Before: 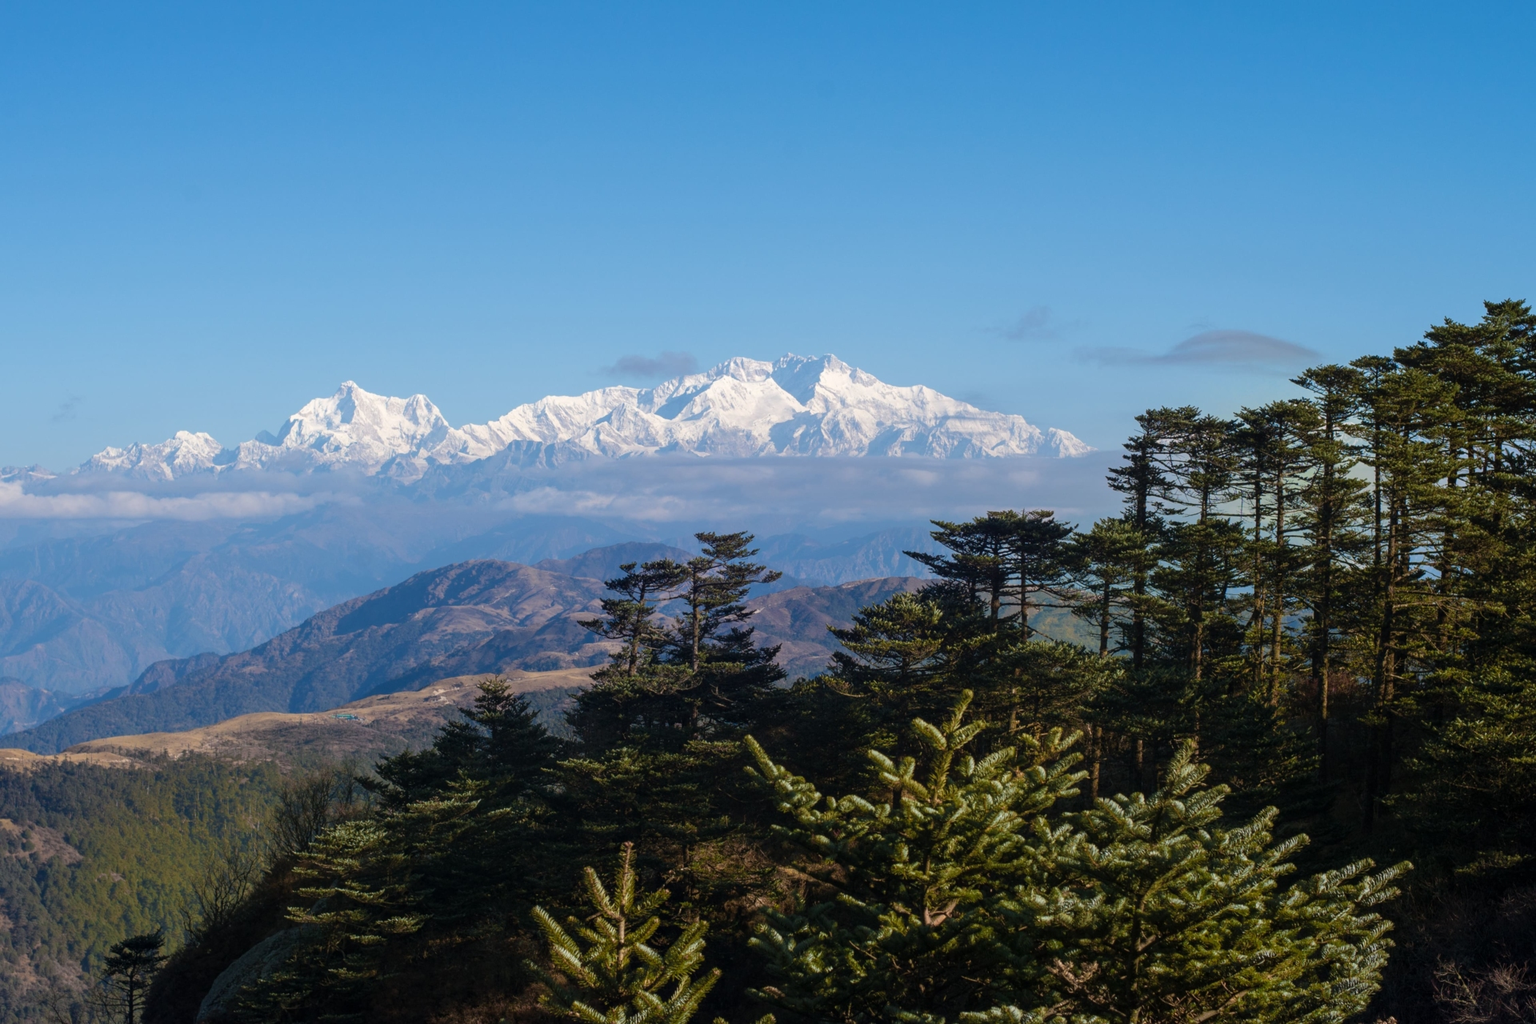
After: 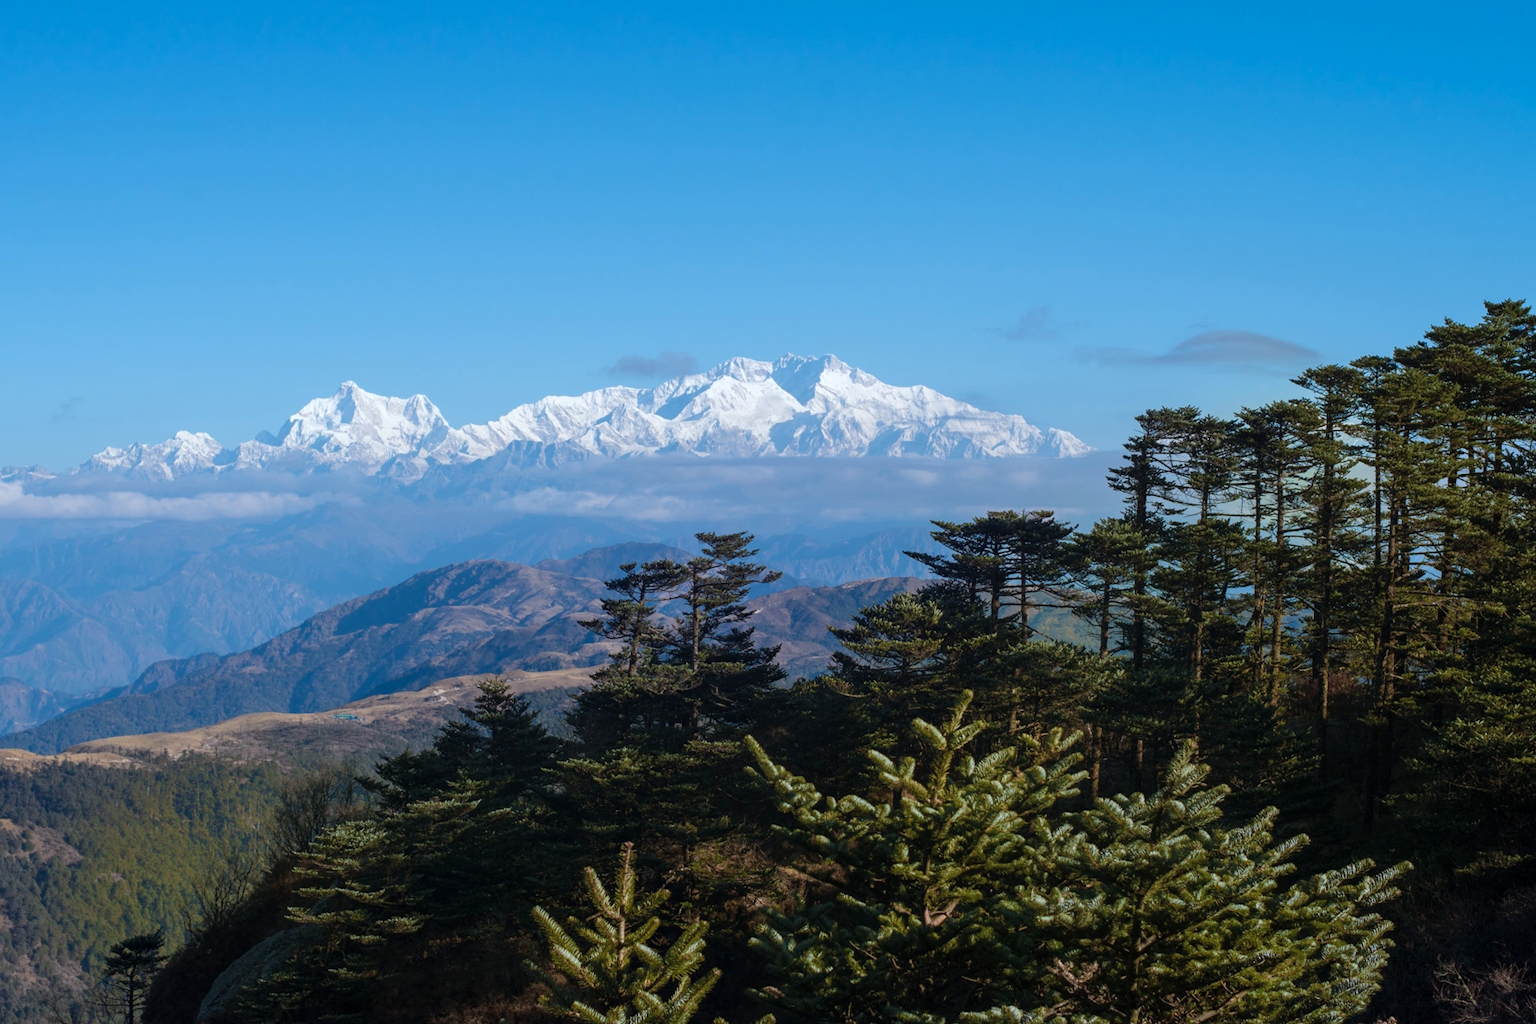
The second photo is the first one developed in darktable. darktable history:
color correction: highlights a* -4.03, highlights b* -10.6
